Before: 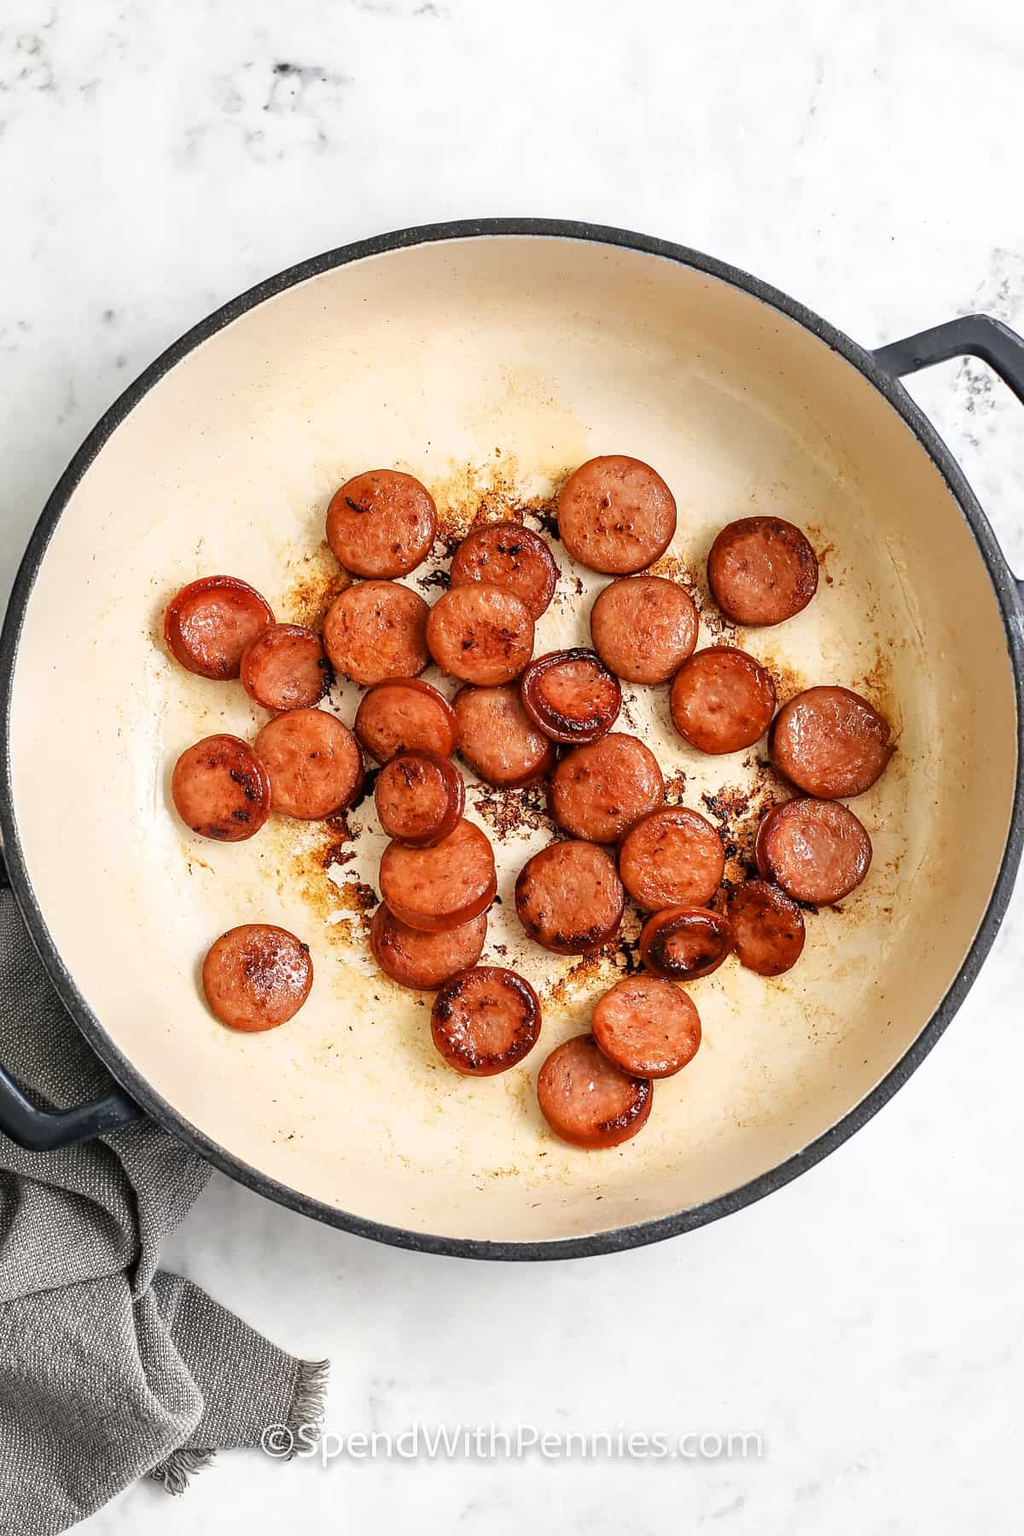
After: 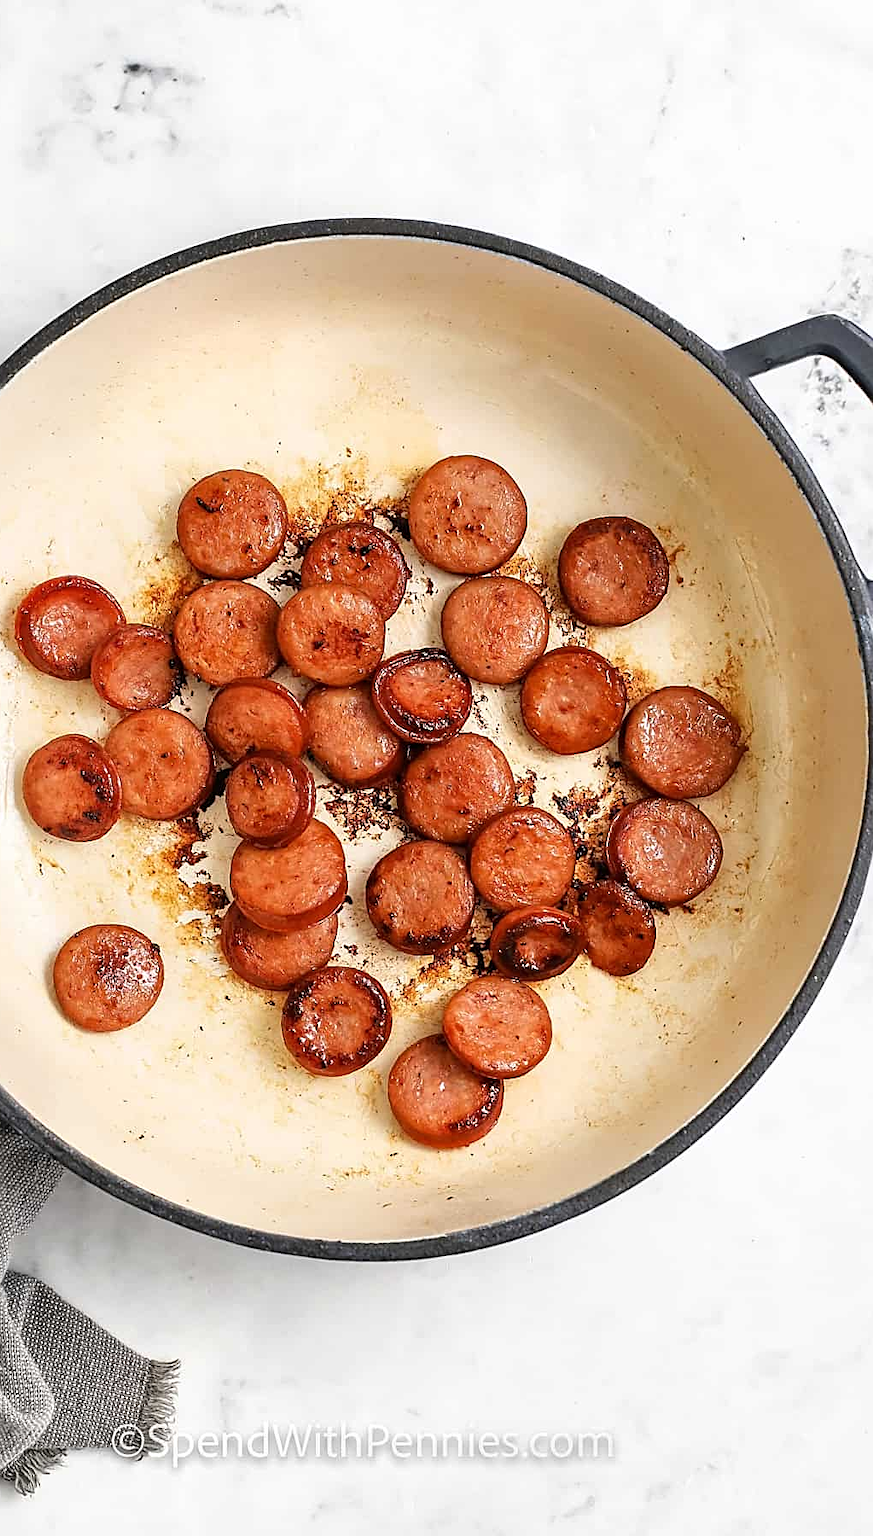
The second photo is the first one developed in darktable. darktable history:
crop and rotate: left 14.584%
sharpen: on, module defaults
